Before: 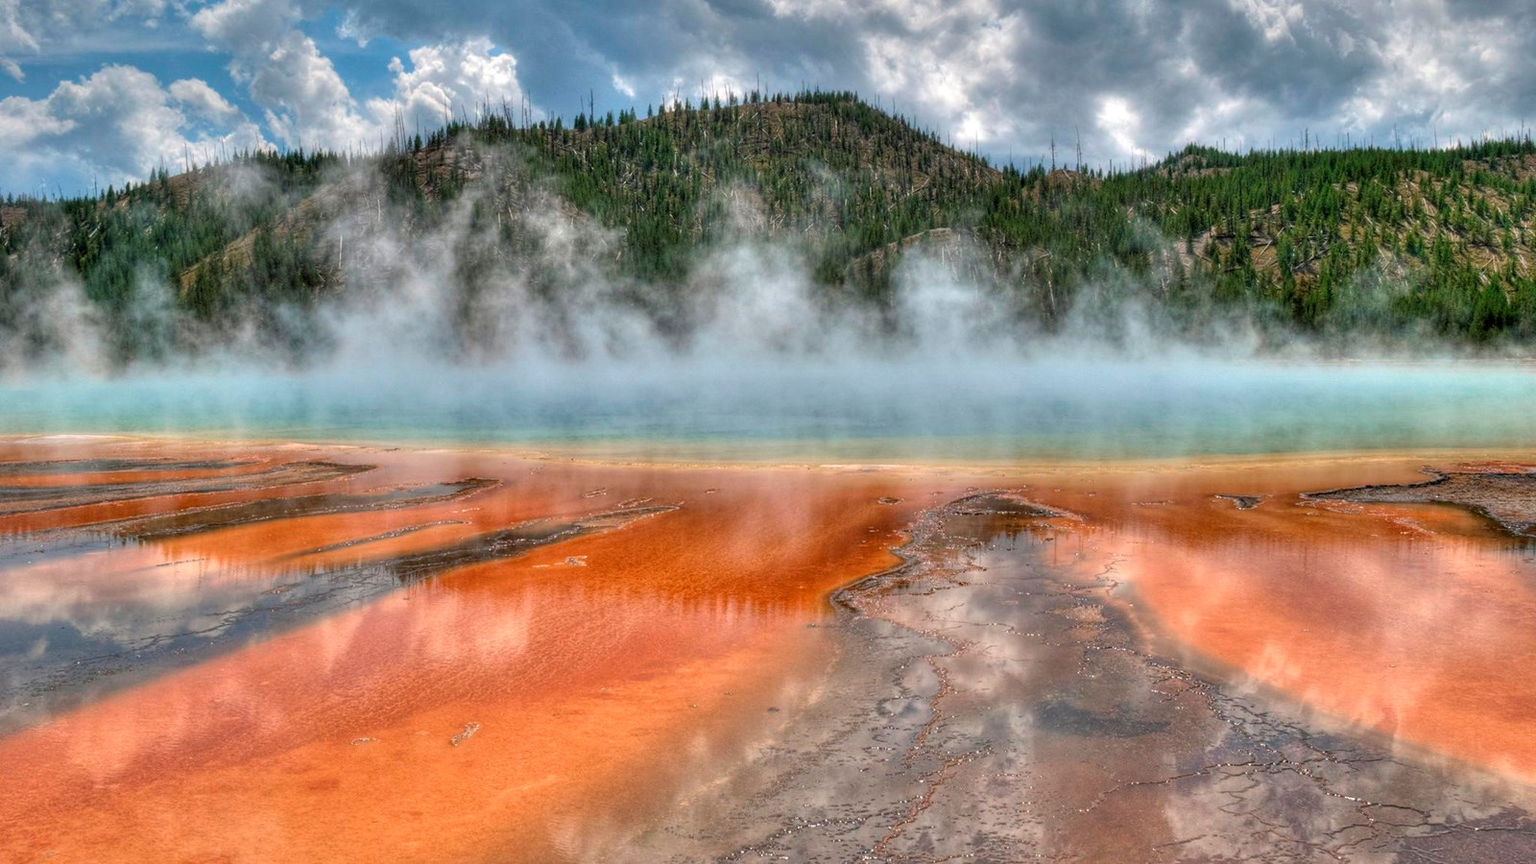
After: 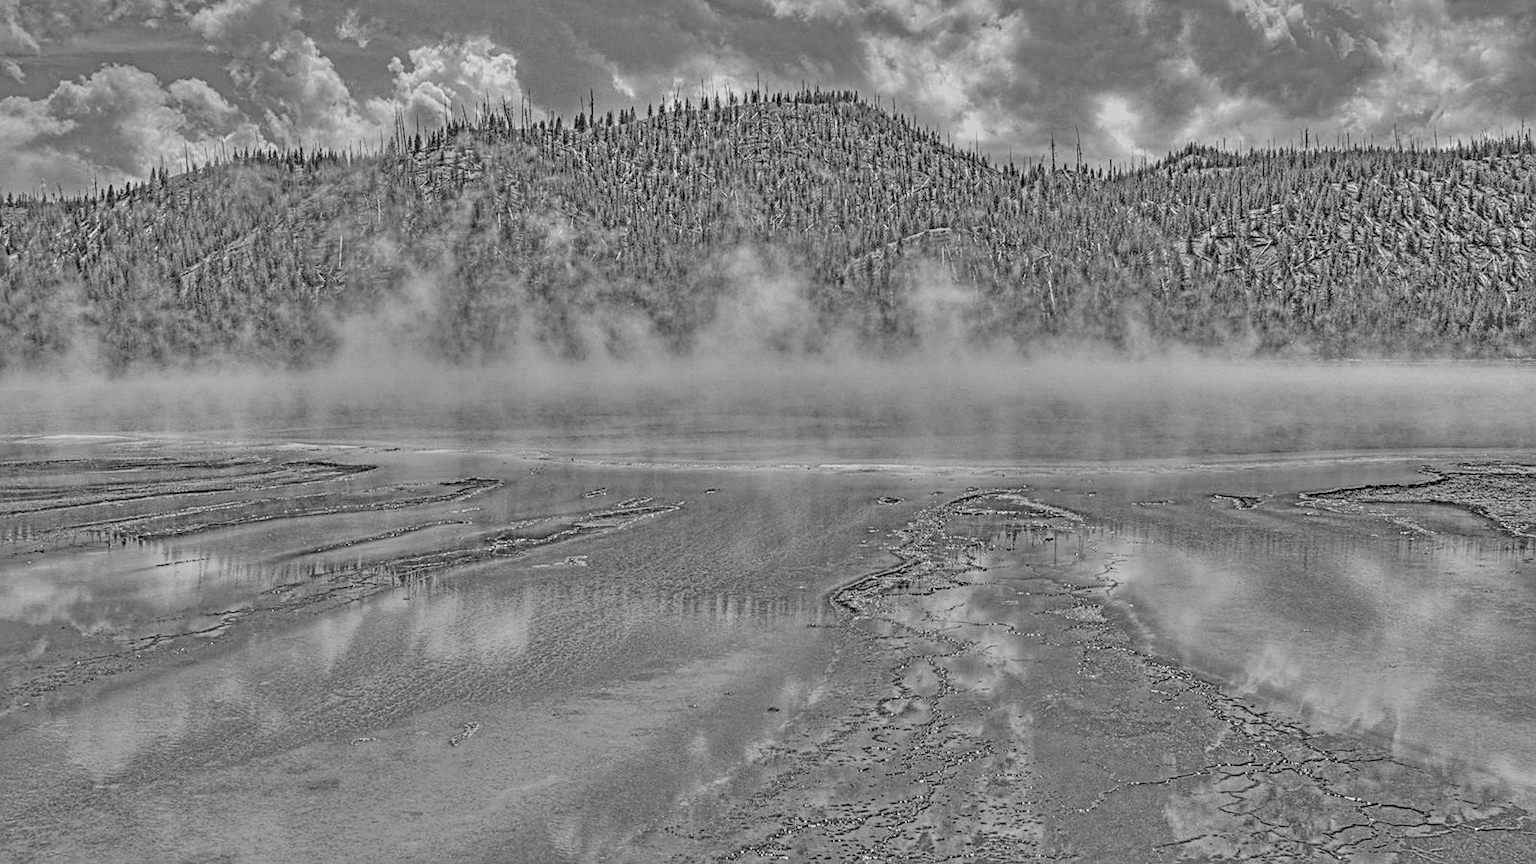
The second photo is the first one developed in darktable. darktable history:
filmic rgb: black relative exposure -7.65 EV, white relative exposure 4.56 EV, hardness 3.61
local contrast: on, module defaults
exposure: black level correction 0, exposure 1.9 EV, compensate highlight preservation false
highpass: sharpness 25.84%, contrast boost 14.94%
sharpen: on, module defaults
contrast equalizer: octaves 7, y [[0.502, 0.517, 0.543, 0.576, 0.611, 0.631], [0.5 ×6], [0.5 ×6], [0 ×6], [0 ×6]]
shadows and highlights: shadows 75, highlights -60.85, soften with gaussian
